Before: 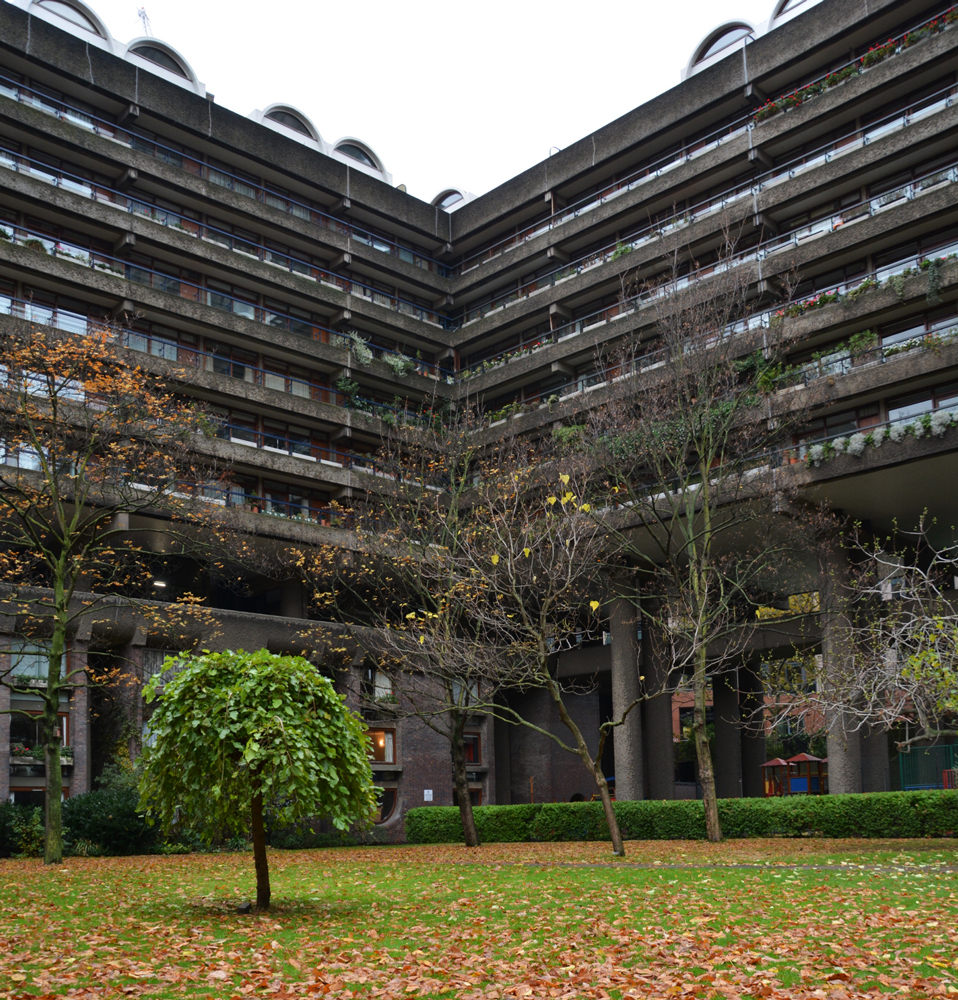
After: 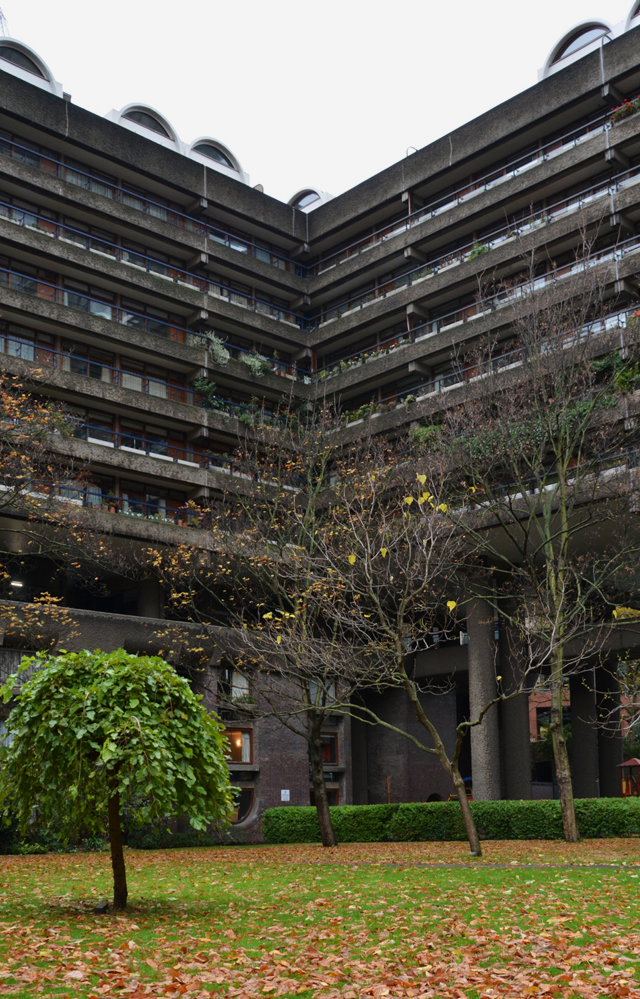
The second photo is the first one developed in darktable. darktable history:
crop and rotate: left 14.944%, right 18.228%
exposure: exposure -0.146 EV, compensate highlight preservation false
